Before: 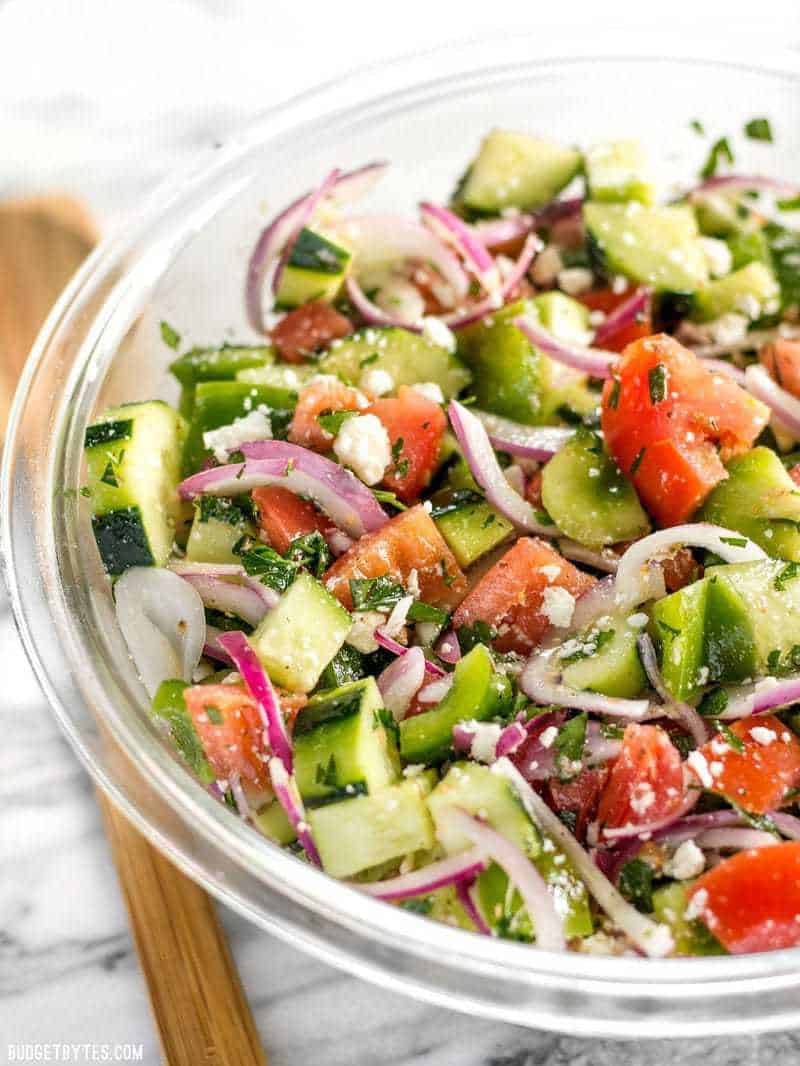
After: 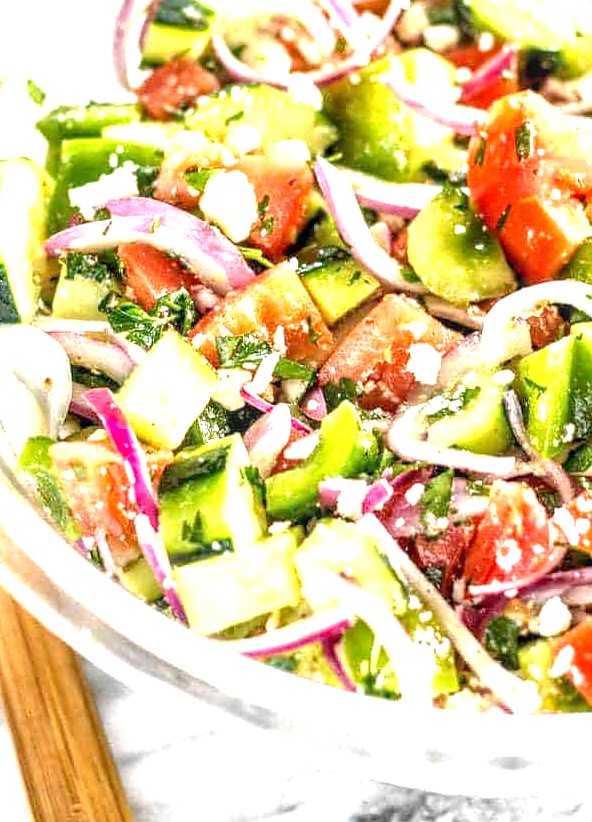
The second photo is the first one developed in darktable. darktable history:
crop: left 16.871%, top 22.857%, right 9.116%
exposure: black level correction 0.001, exposure 1.3 EV, compensate highlight preservation false
local contrast: detail 130%
